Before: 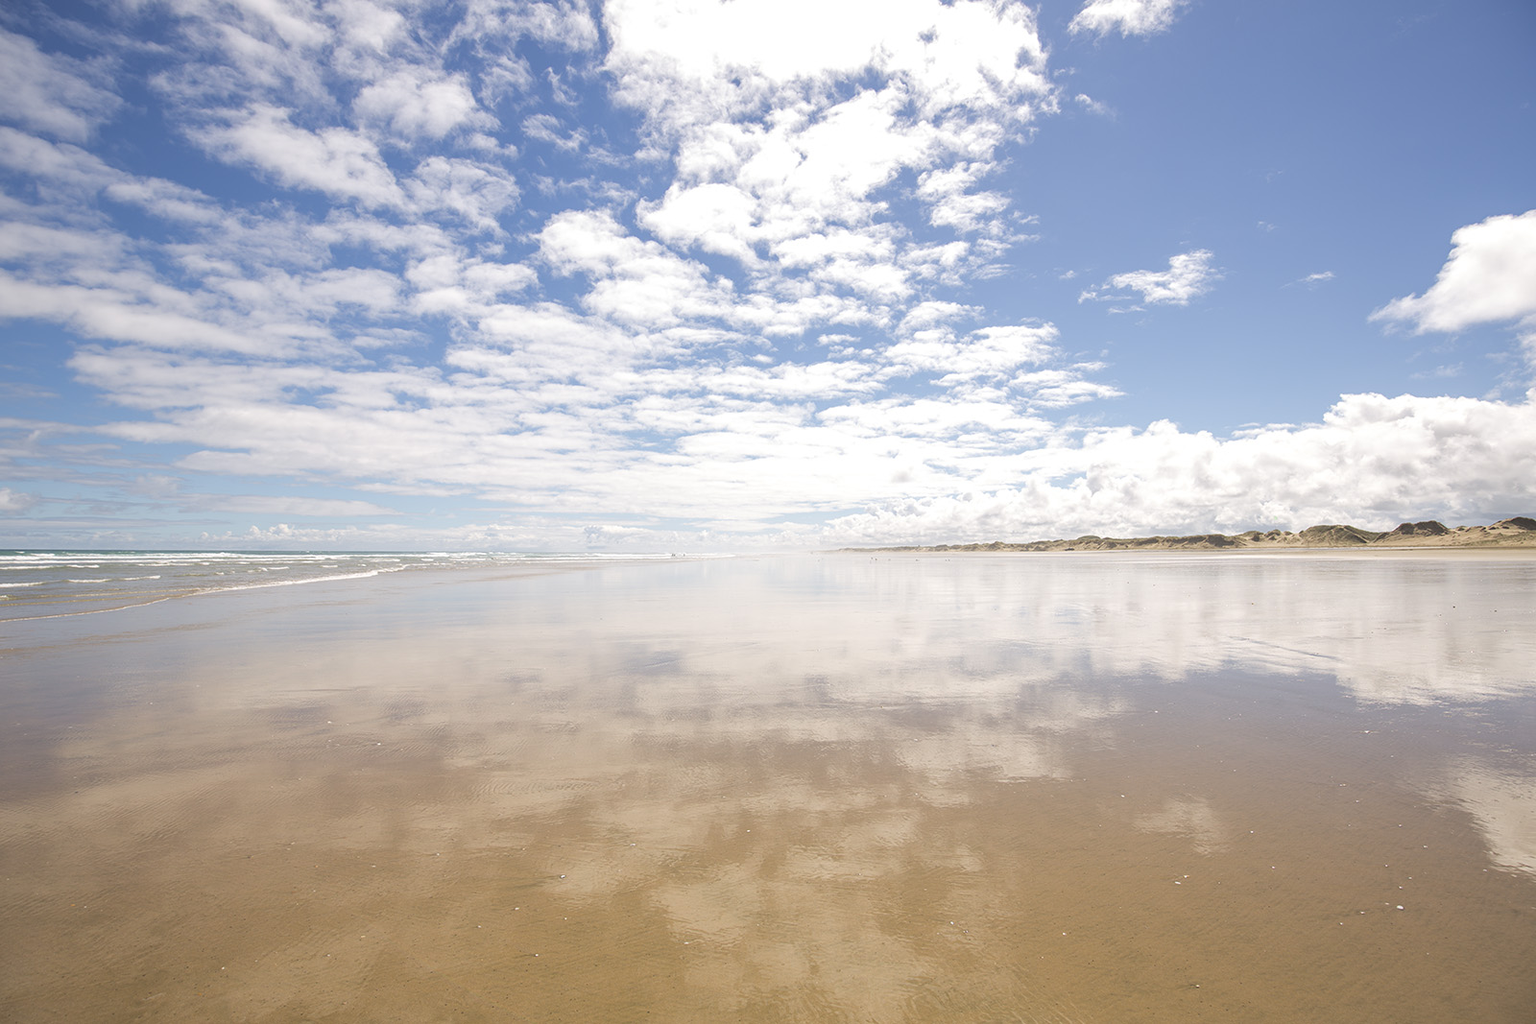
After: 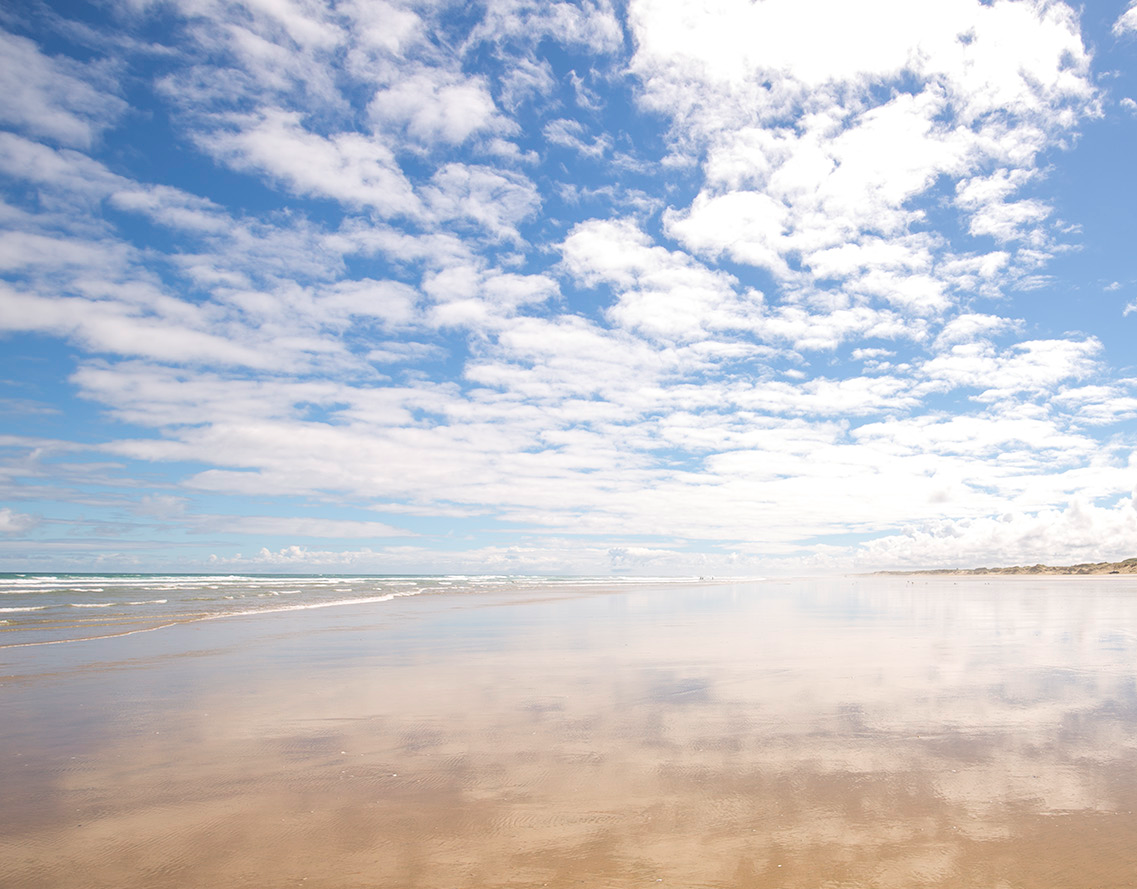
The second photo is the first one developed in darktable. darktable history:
contrast brightness saturation: contrast 0.1, brightness 0.03, saturation 0.09
crop: right 28.885%, bottom 16.626%
